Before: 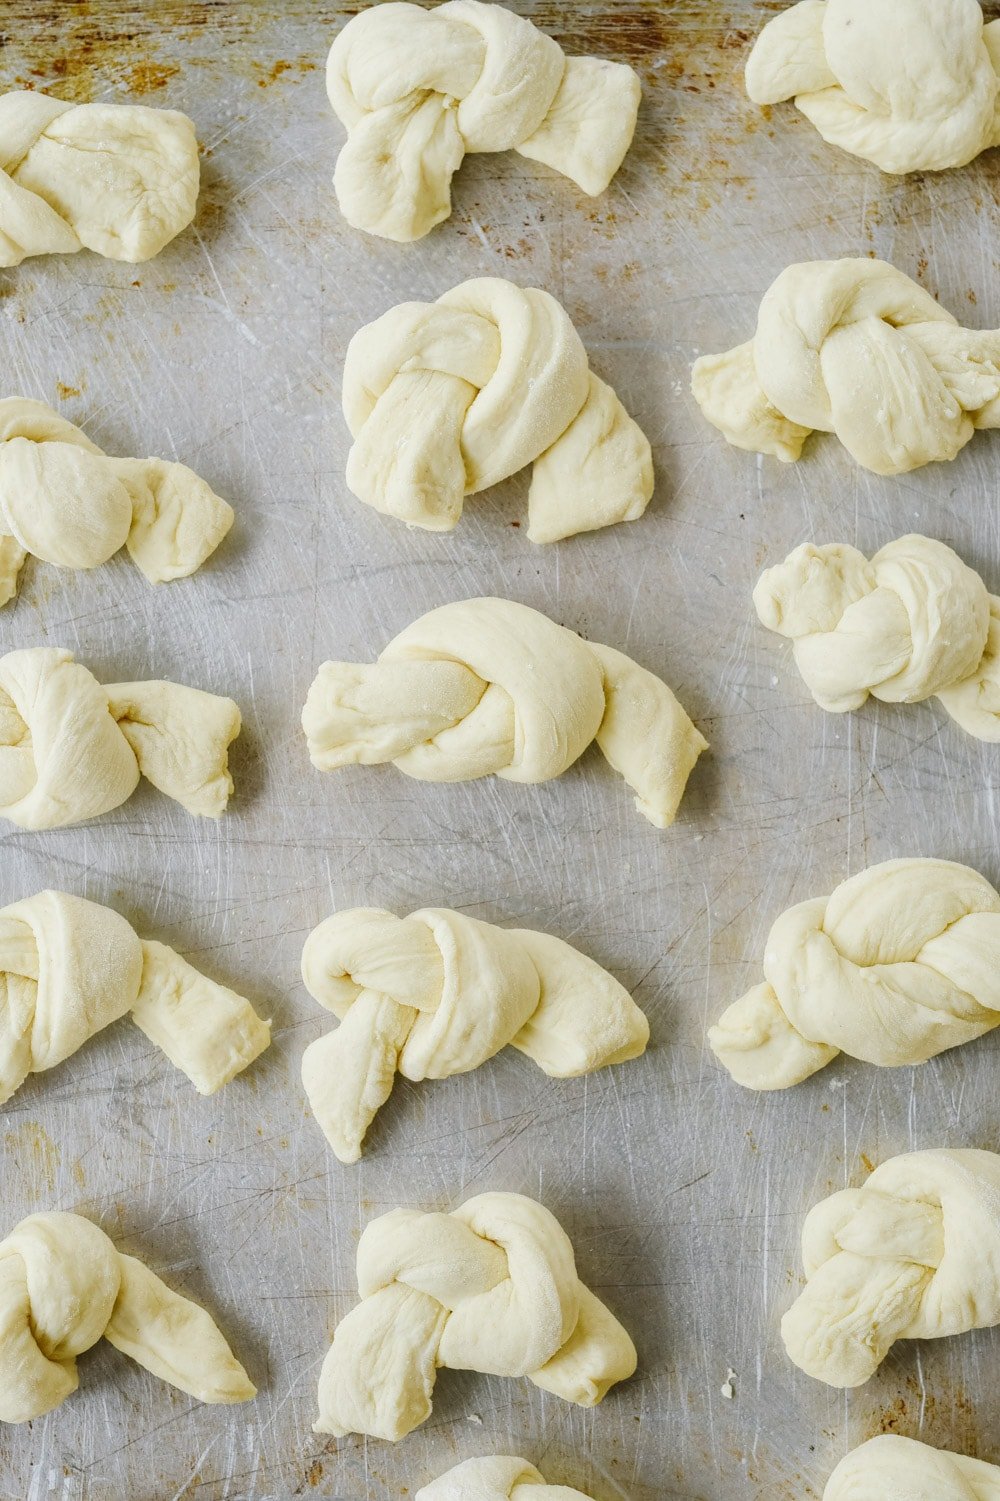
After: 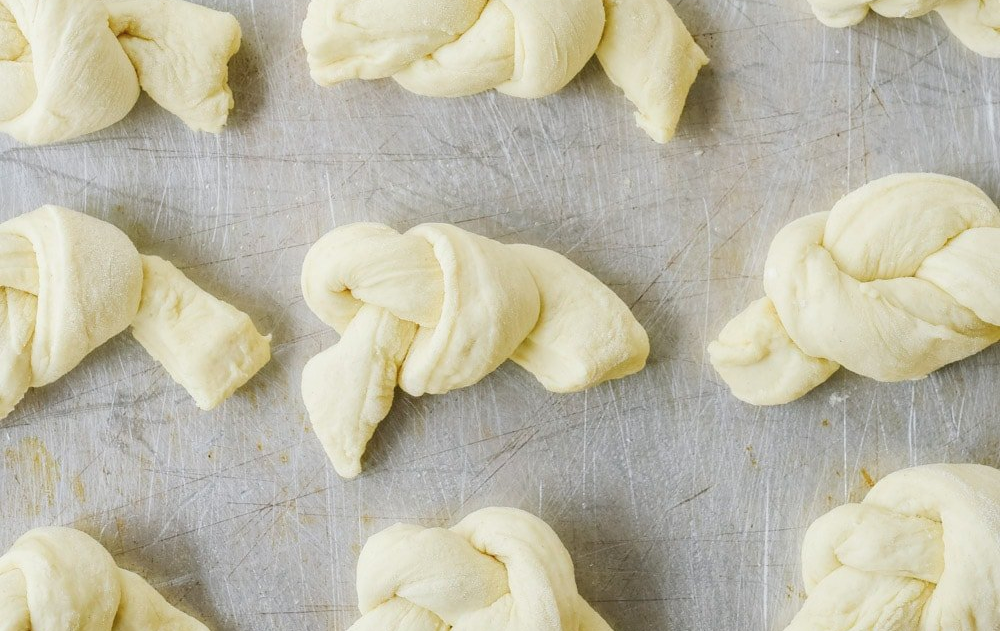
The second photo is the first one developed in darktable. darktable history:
crop: top 45.672%, bottom 12.258%
contrast brightness saturation: contrast 0.053, brightness 0.066, saturation 0.008
